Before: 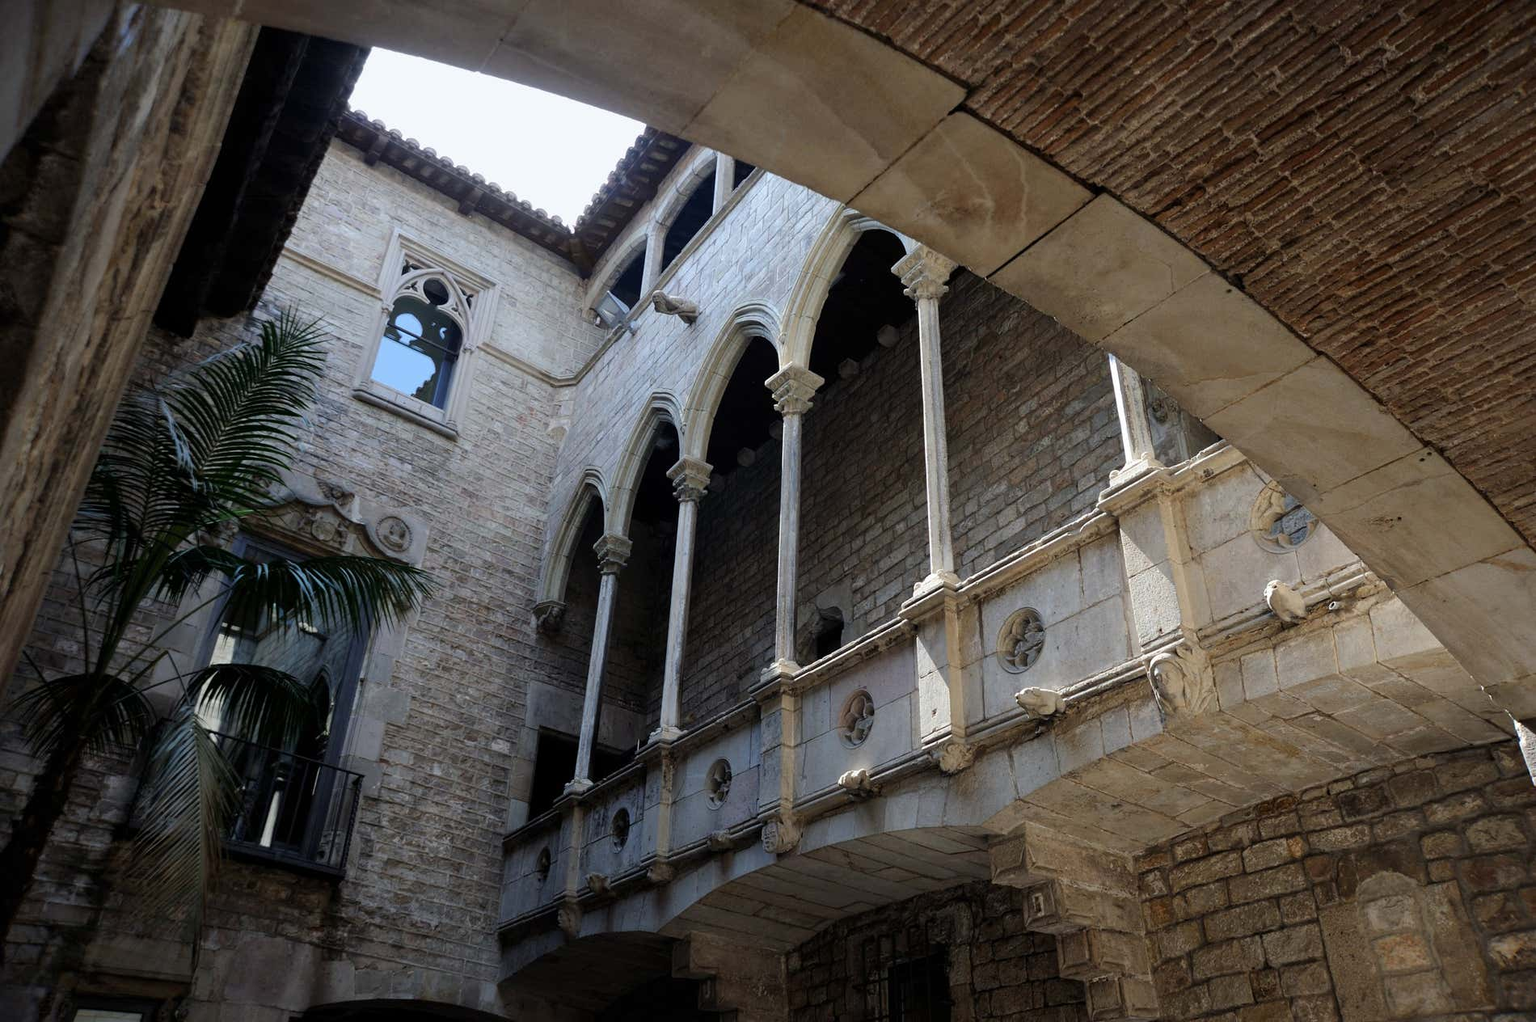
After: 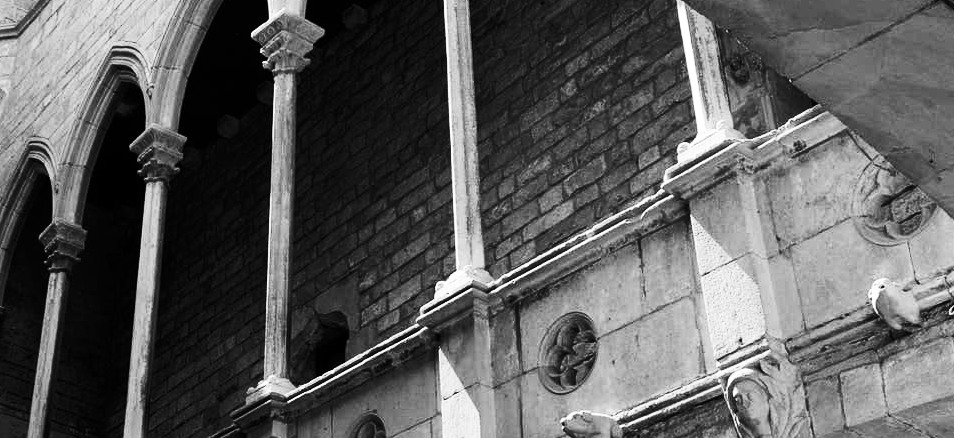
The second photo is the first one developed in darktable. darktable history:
monochrome: on, module defaults
contrast brightness saturation: contrast 0.4, brightness 0.05, saturation 0.25
crop: left 36.607%, top 34.735%, right 13.146%, bottom 30.611%
